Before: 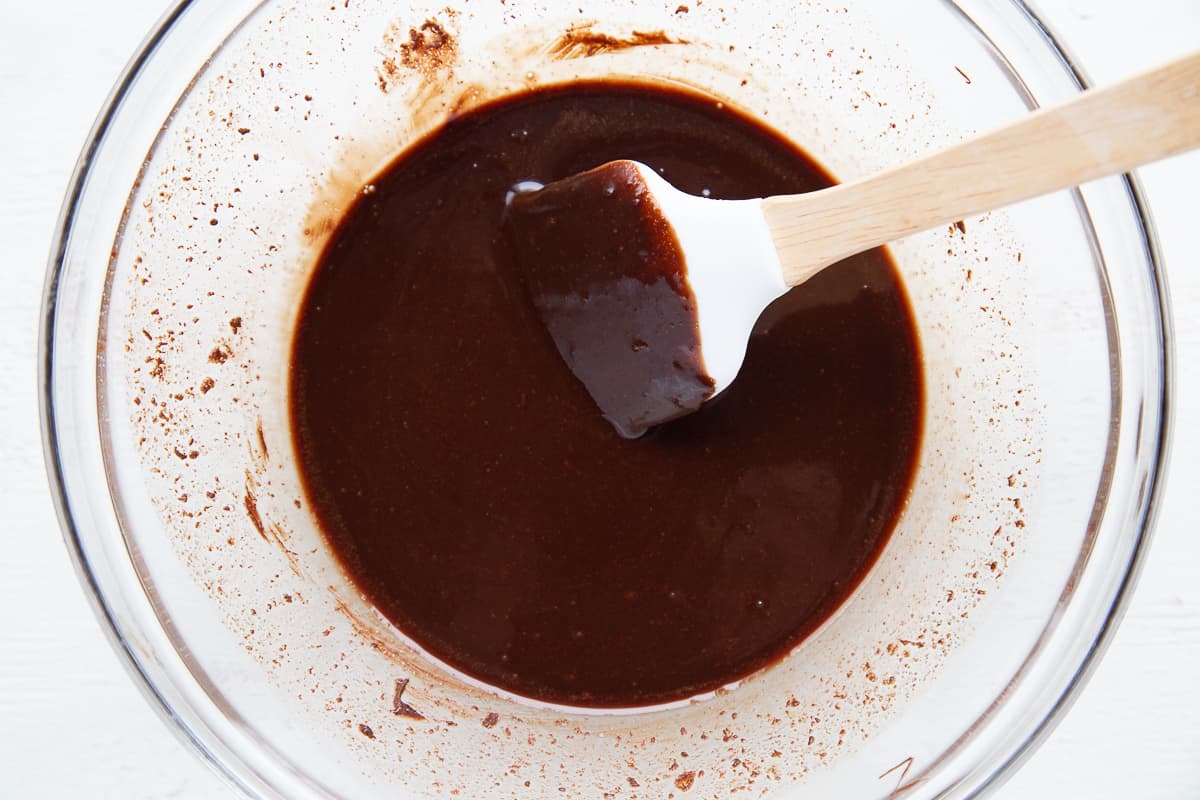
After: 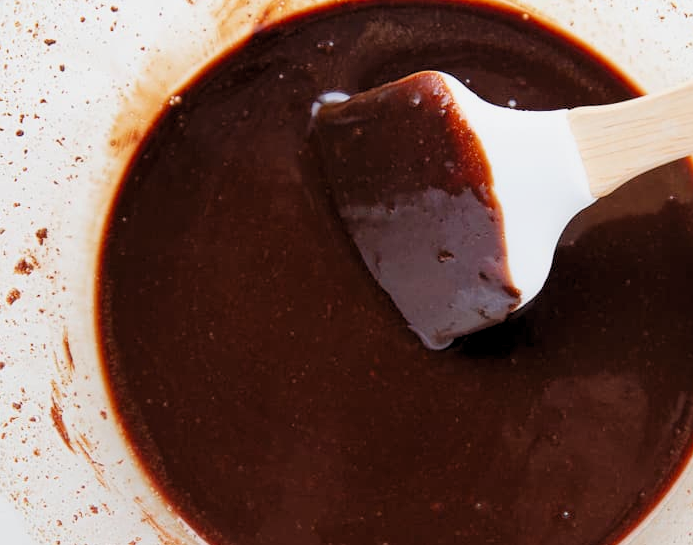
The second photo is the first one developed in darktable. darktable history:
tone curve: curves: ch0 [(0.047, 0) (0.292, 0.352) (0.657, 0.678) (1, 0.958)], color space Lab, linked channels, preserve colors none
crop: left 16.202%, top 11.208%, right 26.045%, bottom 20.557%
white balance: emerald 1
exposure: exposure 0.02 EV, compensate highlight preservation false
